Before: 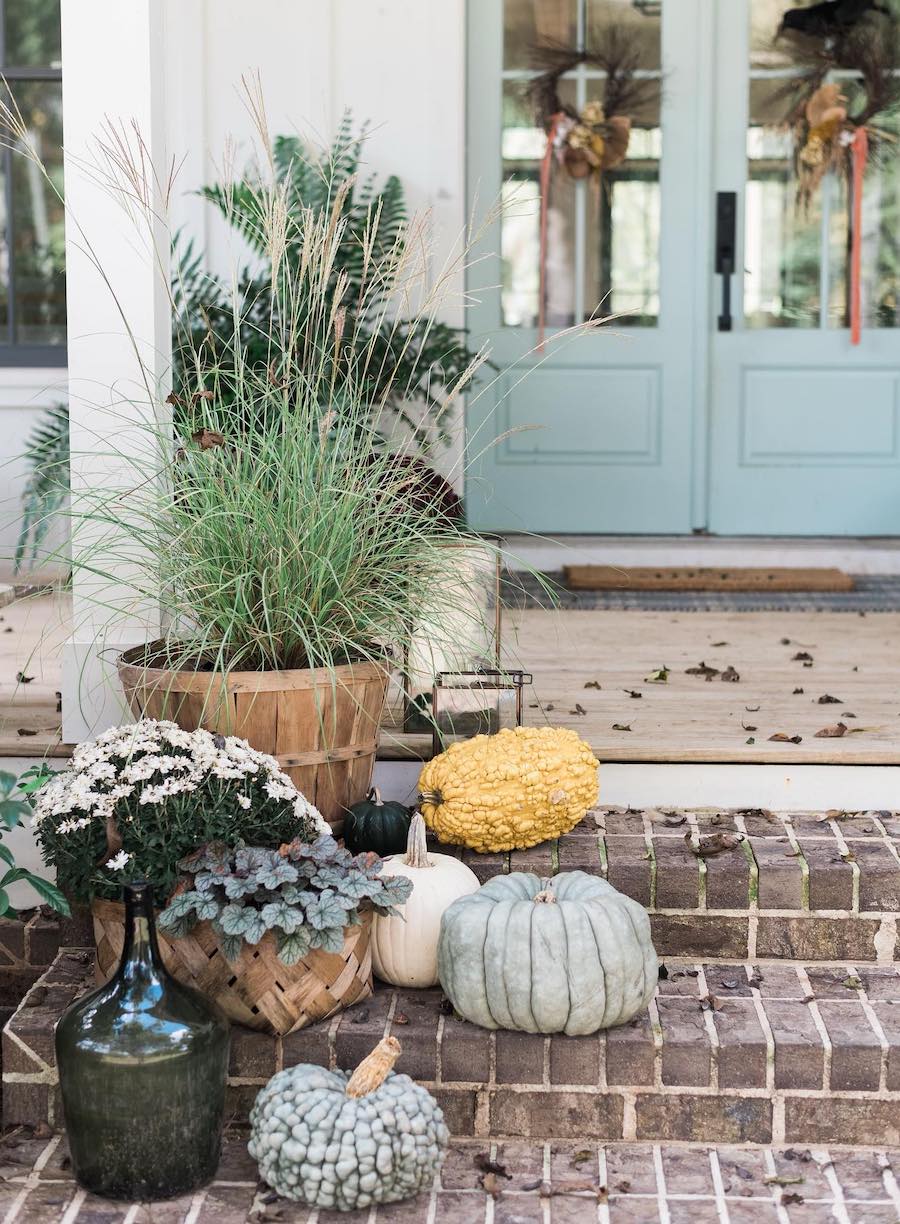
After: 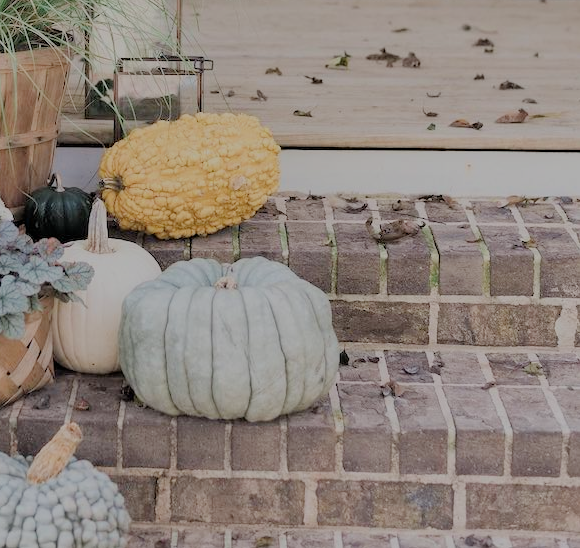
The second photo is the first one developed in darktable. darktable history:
crop and rotate: left 35.472%, top 50.171%, bottom 4.984%
filmic rgb: middle gray luminance 2.62%, black relative exposure -10.01 EV, white relative exposure 6.99 EV, dynamic range scaling 9.43%, target black luminance 0%, hardness 3.16, latitude 43.74%, contrast 0.672, highlights saturation mix 4.08%, shadows ↔ highlights balance 13.36%
